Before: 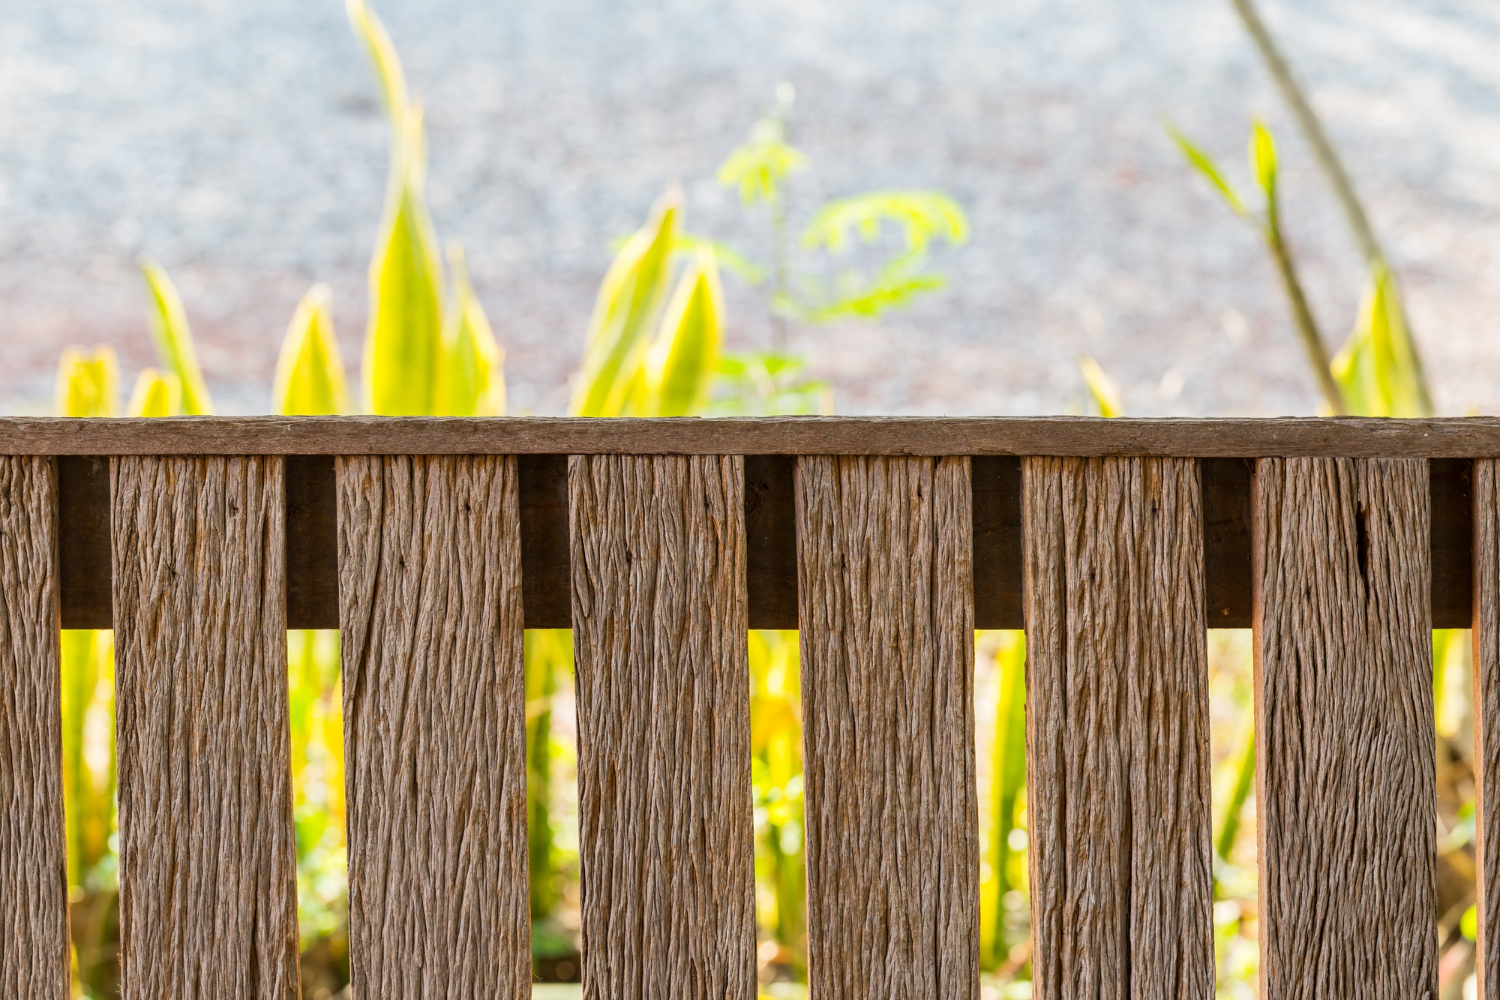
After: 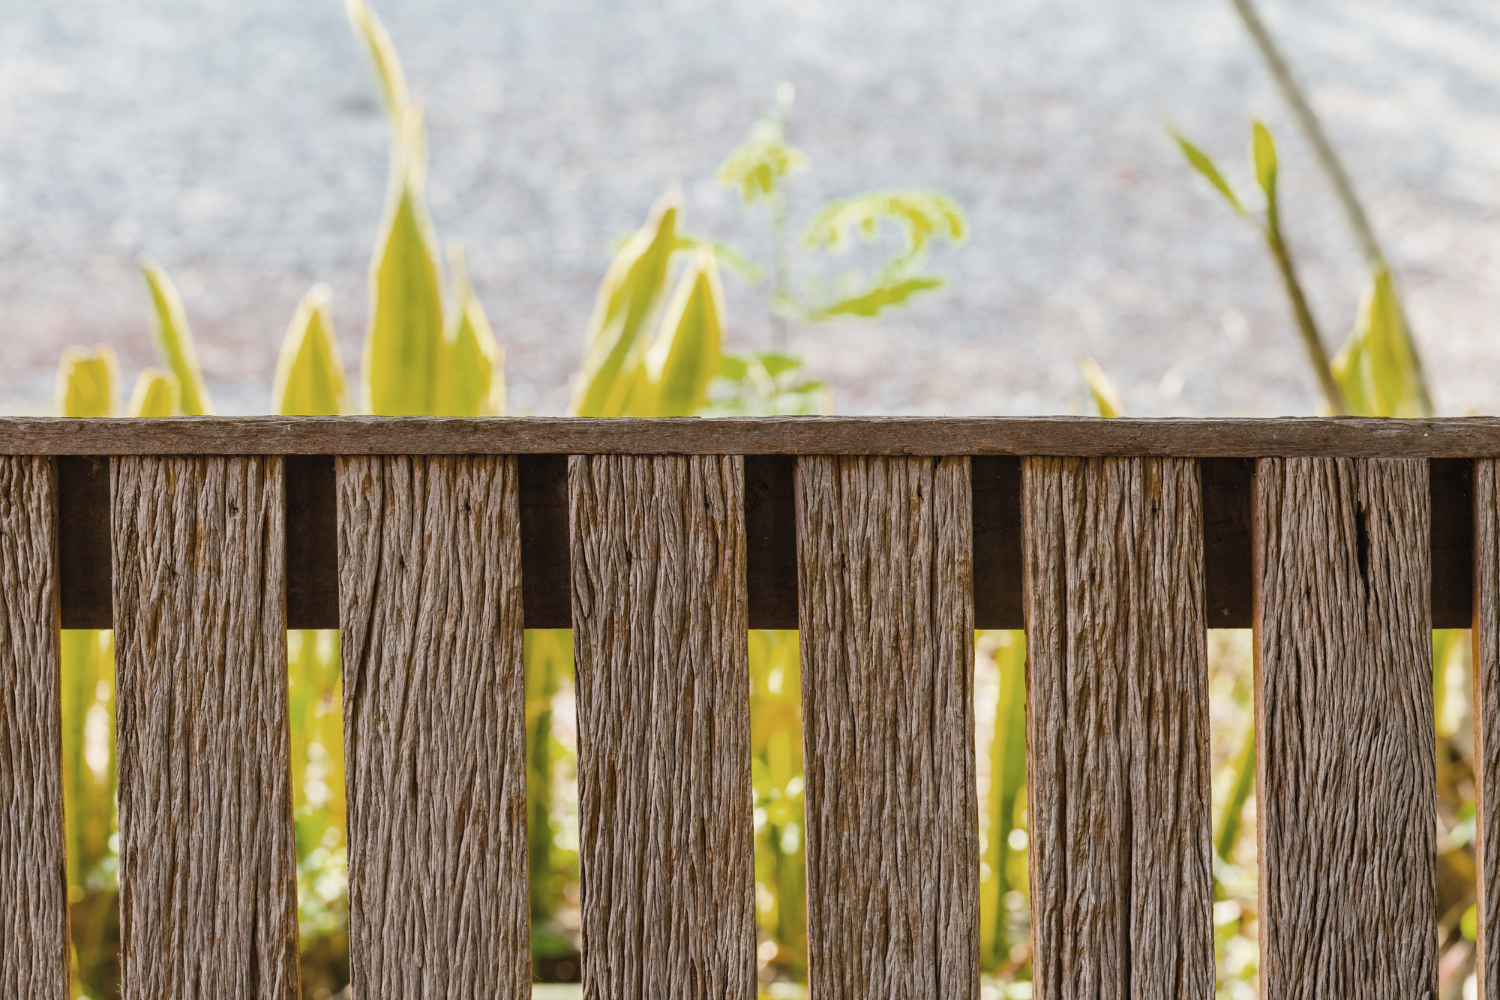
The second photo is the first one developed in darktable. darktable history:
color balance rgb: linear chroma grading › global chroma -15.649%, perceptual saturation grading › global saturation 38.933%, saturation formula JzAzBz (2021)
contrast brightness saturation: contrast -0.051, saturation -0.39
